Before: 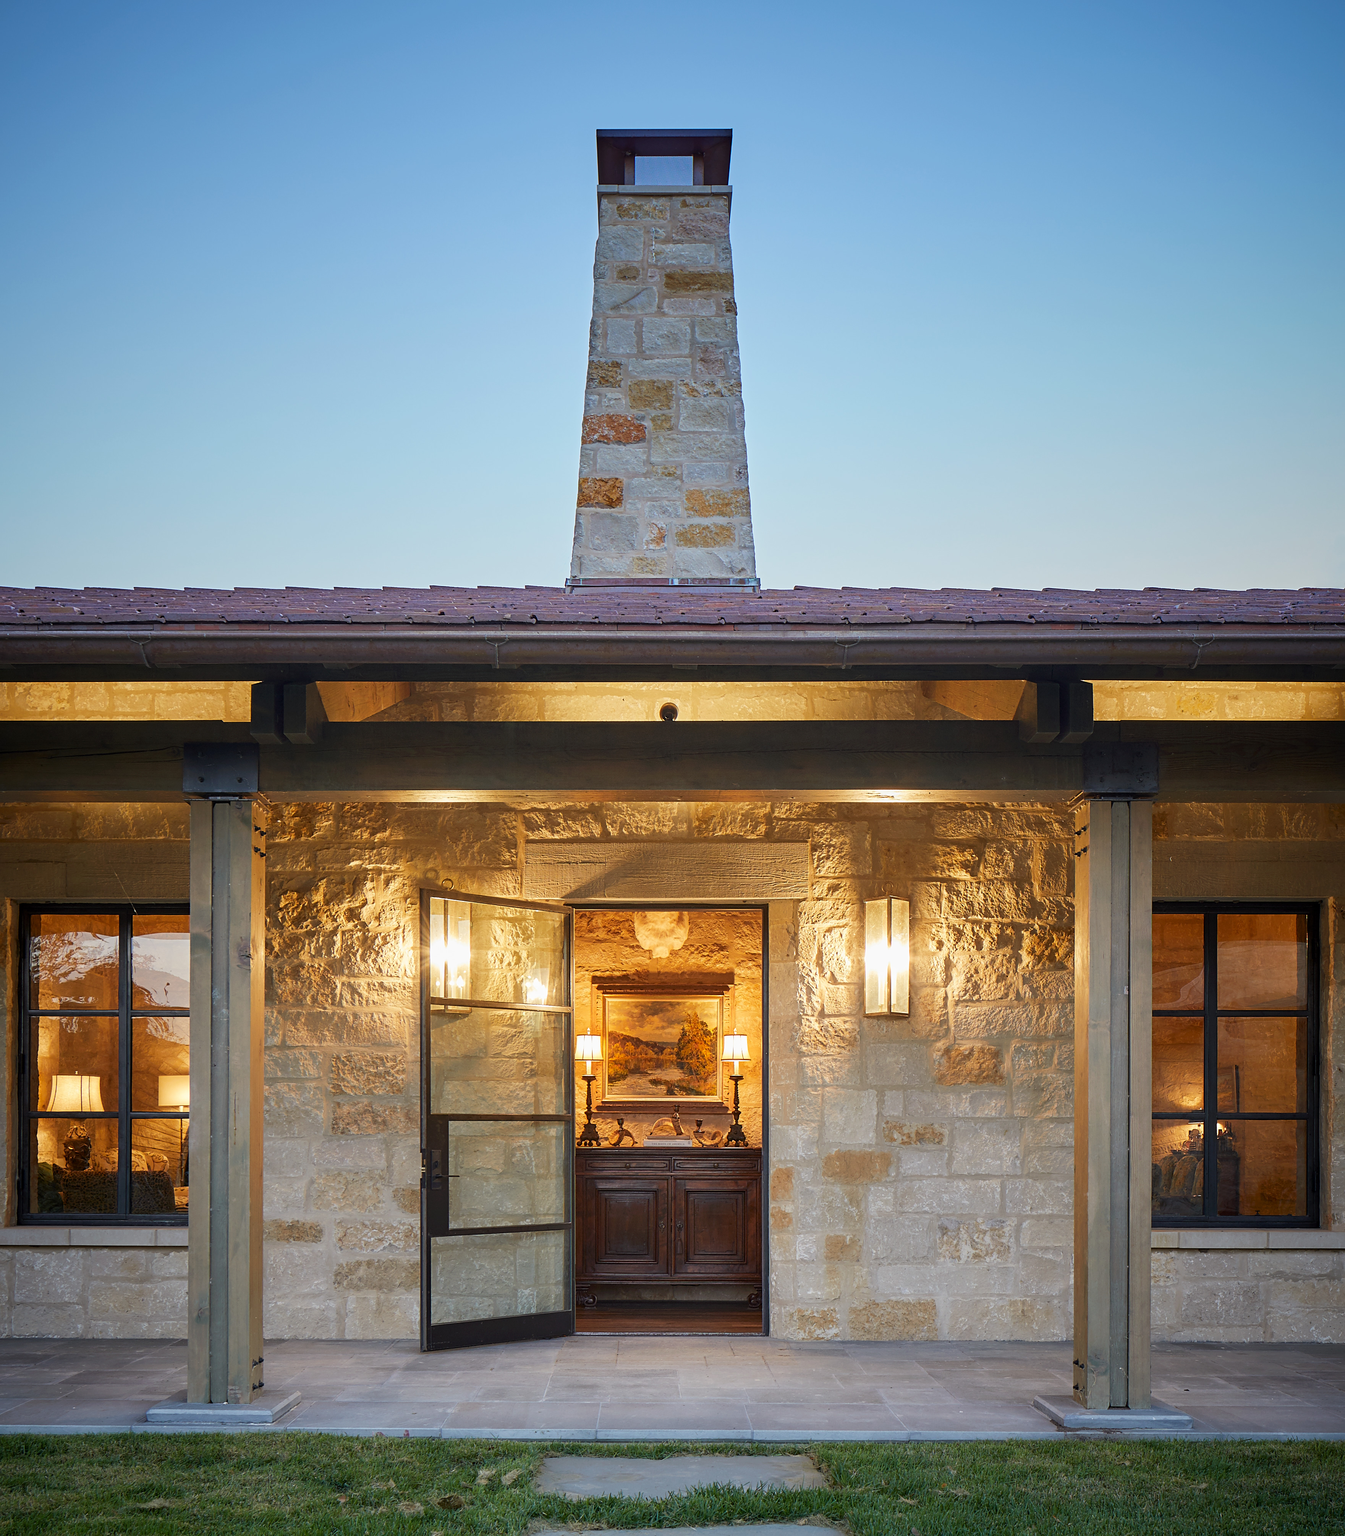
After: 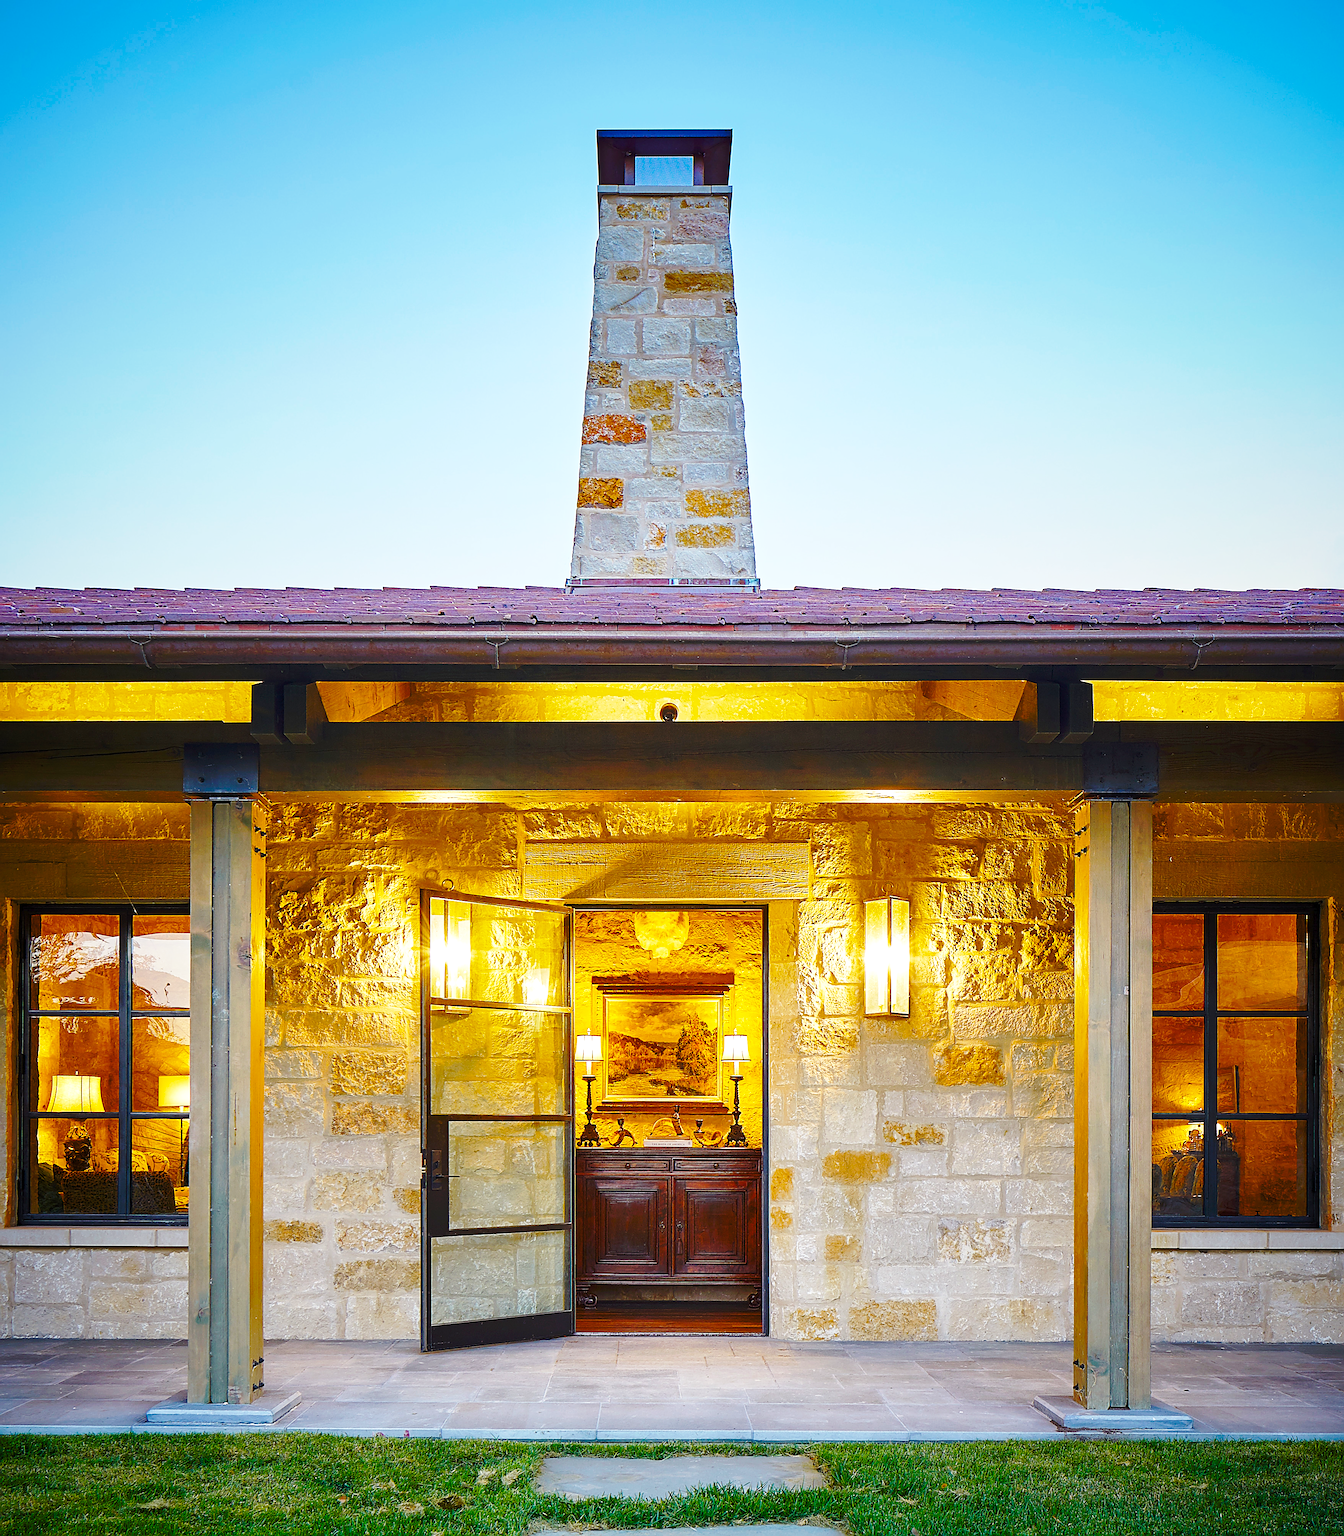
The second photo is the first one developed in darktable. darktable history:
shadows and highlights: shadows 25, white point adjustment -3, highlights -30
base curve: curves: ch0 [(0, 0) (0.028, 0.03) (0.121, 0.232) (0.46, 0.748) (0.859, 0.968) (1, 1)], preserve colors none
color balance rgb: linear chroma grading › global chroma 9%, perceptual saturation grading › global saturation 36%, perceptual saturation grading › shadows 35%, perceptual brilliance grading › global brilliance 21.21%, perceptual brilliance grading › shadows -35%, global vibrance 21.21%
tone curve: curves: ch0 [(0, 0) (0.003, 0.018) (0.011, 0.024) (0.025, 0.038) (0.044, 0.067) (0.069, 0.098) (0.1, 0.13) (0.136, 0.165) (0.177, 0.205) (0.224, 0.249) (0.277, 0.304) (0.335, 0.365) (0.399, 0.432) (0.468, 0.505) (0.543, 0.579) (0.623, 0.652) (0.709, 0.725) (0.801, 0.802) (0.898, 0.876) (1, 1)], preserve colors none
sharpen: amount 0.901
